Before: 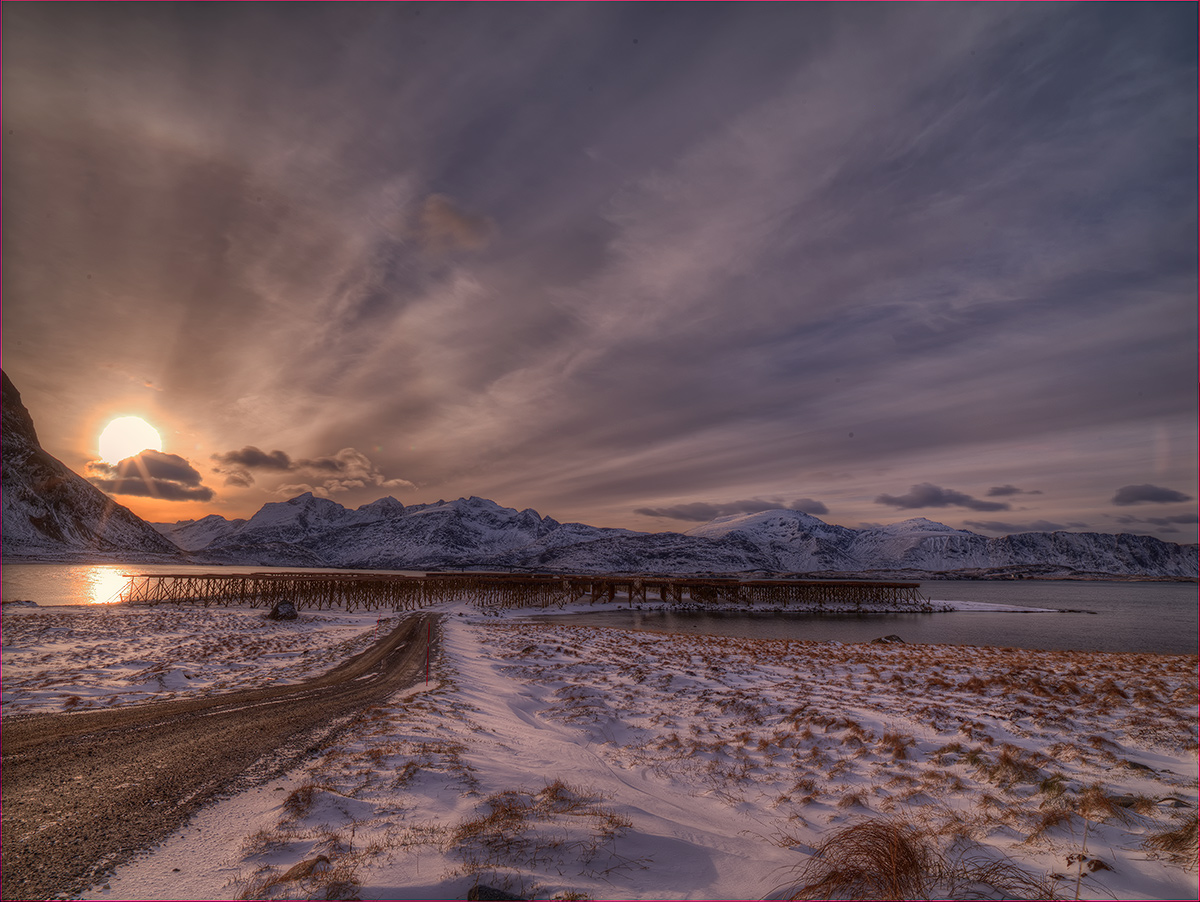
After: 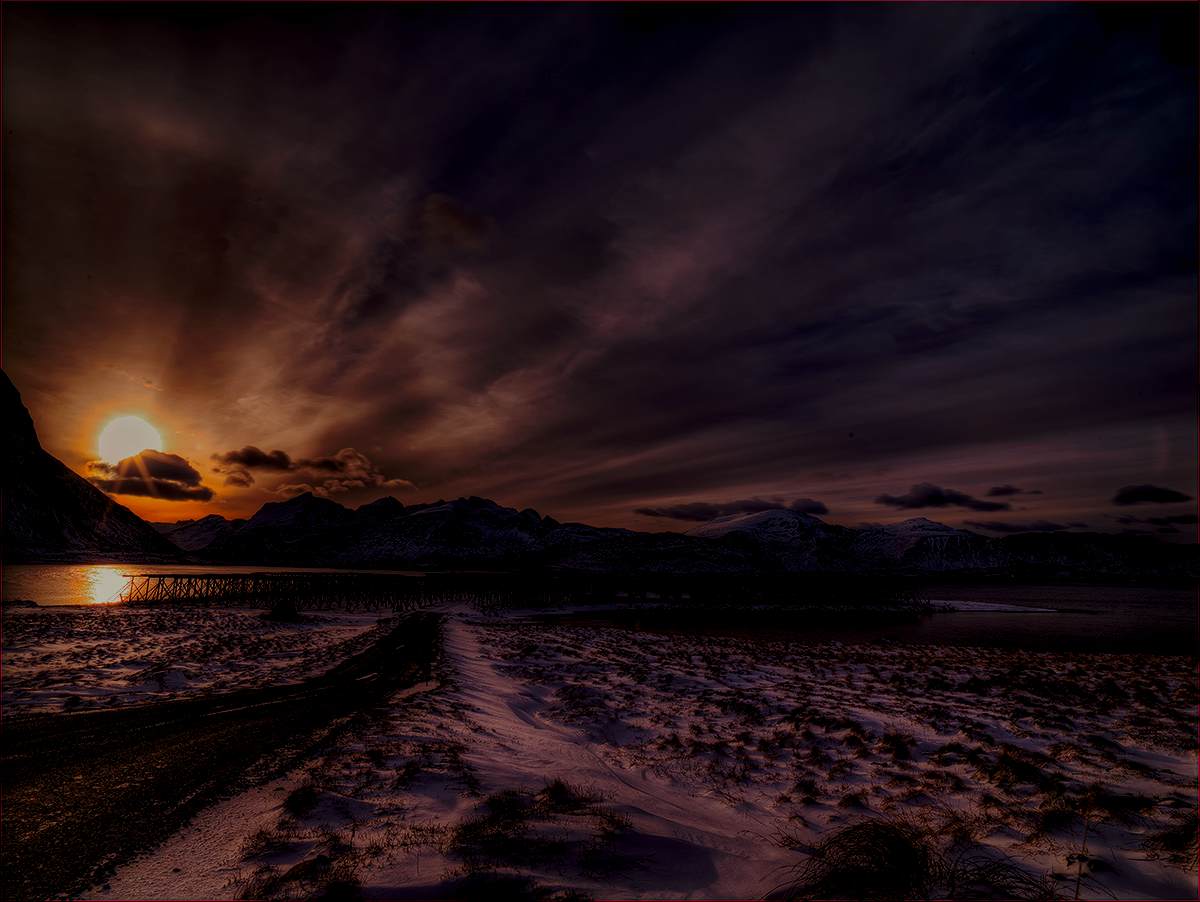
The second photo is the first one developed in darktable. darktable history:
local contrast: highlights 106%, shadows 98%, detail 120%, midtone range 0.2
base curve: curves: ch0 [(0, 0) (0.036, 0.025) (0.121, 0.166) (0.206, 0.329) (0.605, 0.79) (1, 1)], preserve colors none
tone equalizer: -8 EV -1.98 EV, -7 EV -1.97 EV, -6 EV -1.99 EV, -5 EV -1.97 EV, -4 EV -1.96 EV, -3 EV -1.97 EV, -2 EV -1.98 EV, -1 EV -1.62 EV, +0 EV -1.99 EV
color balance rgb: global offset › luminance -1.425%, perceptual saturation grading › global saturation 19.99%
